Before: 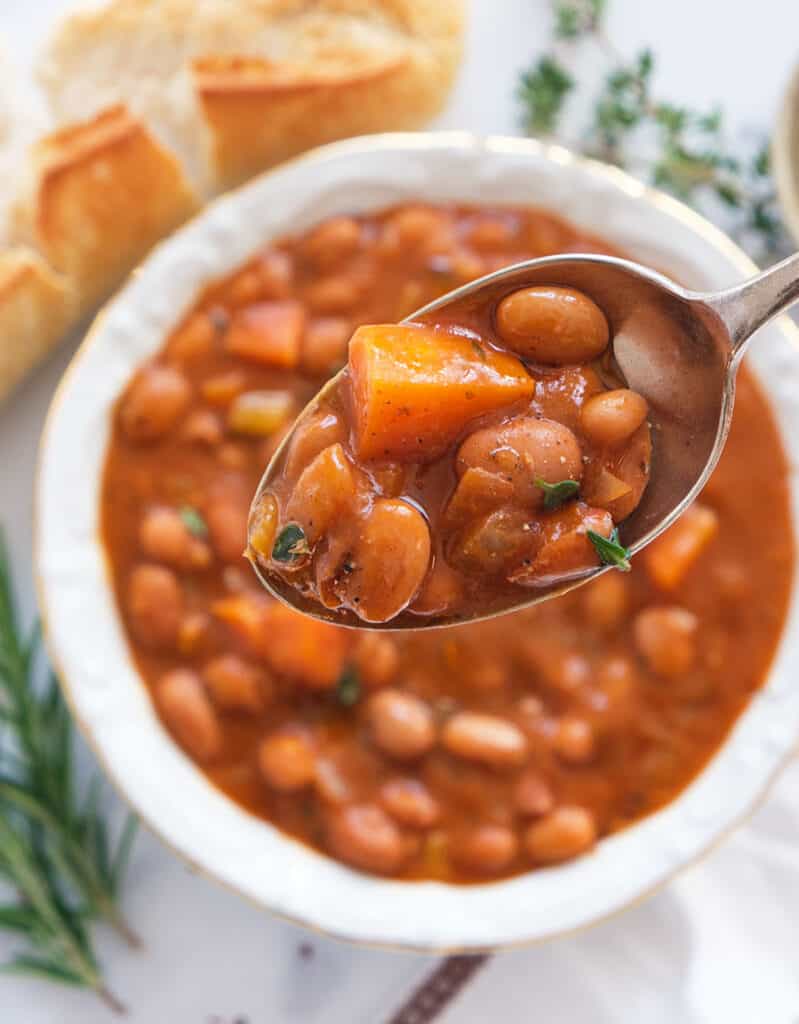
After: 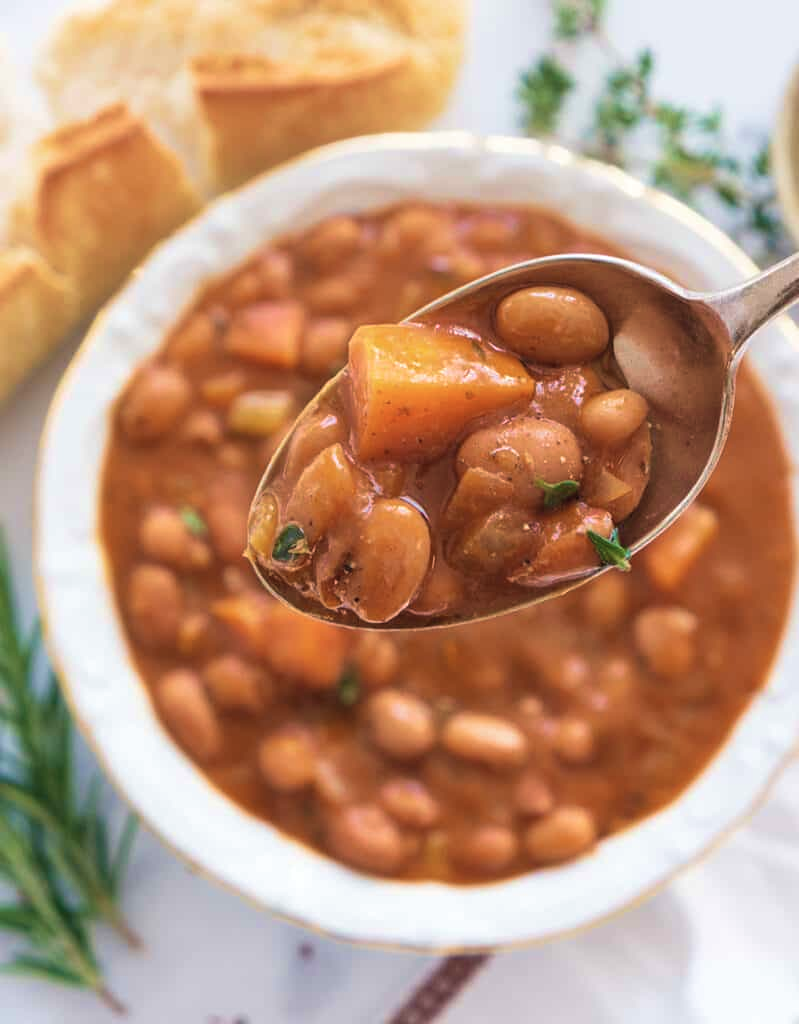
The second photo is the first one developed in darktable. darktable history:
velvia: strength 56.15%
contrast brightness saturation: saturation -0.173
